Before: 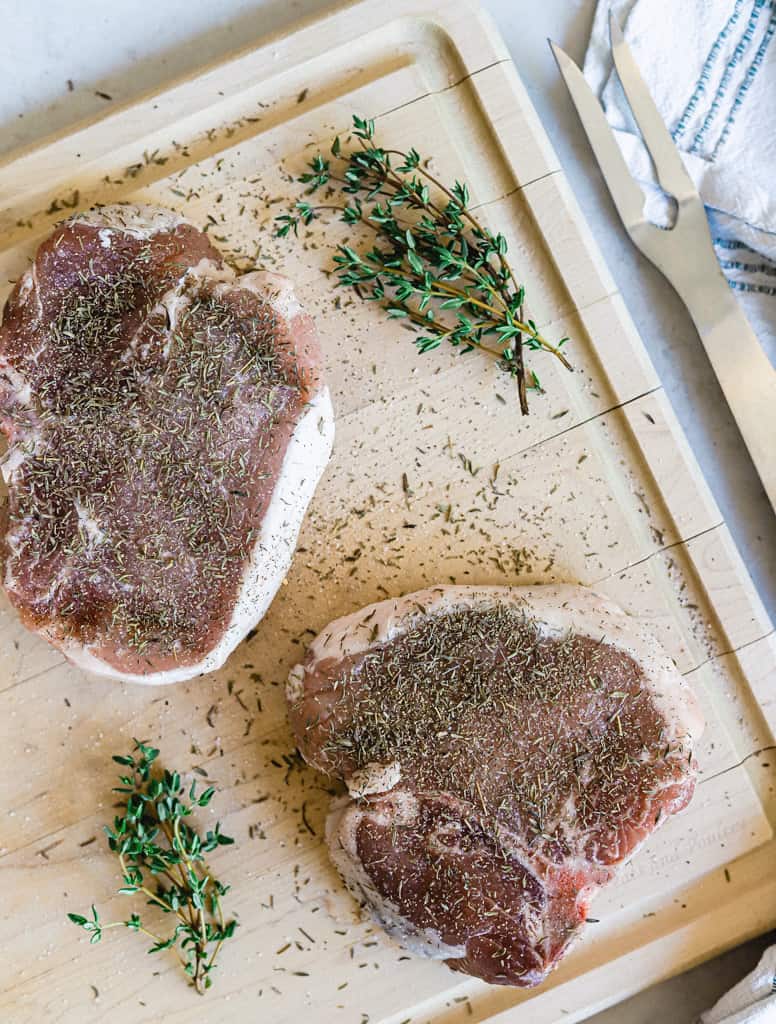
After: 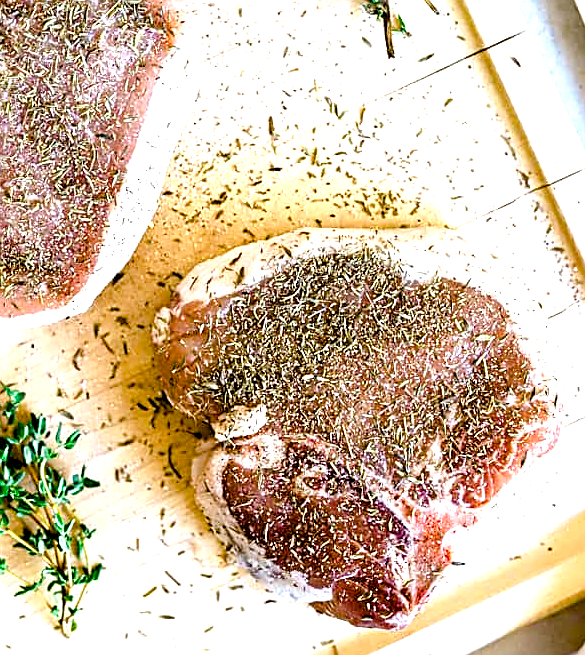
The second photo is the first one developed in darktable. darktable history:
sharpen: on, module defaults
color balance rgb: linear chroma grading › global chroma 14.76%, perceptual saturation grading › global saturation 20%, perceptual saturation grading › highlights -25.628%, perceptual saturation grading › shadows 49.996%, contrast 4.3%
crop and rotate: left 17.448%, top 34.921%, right 7.162%, bottom 1.04%
exposure: black level correction 0.011, exposure 1.088 EV, compensate exposure bias true, compensate highlight preservation false
